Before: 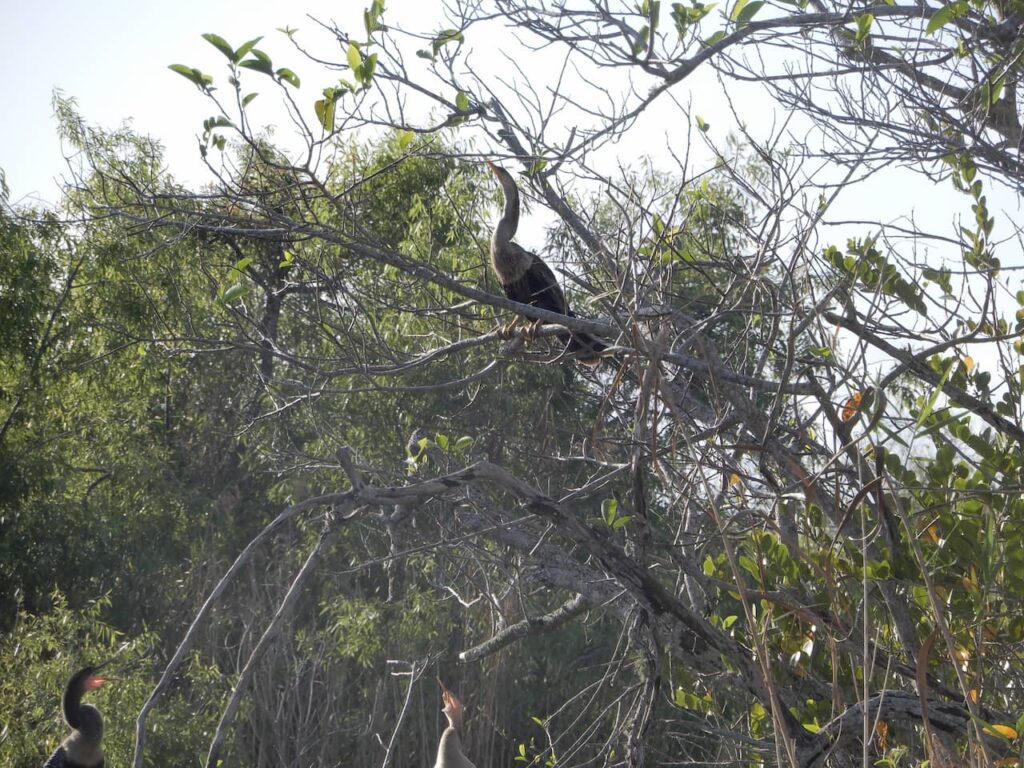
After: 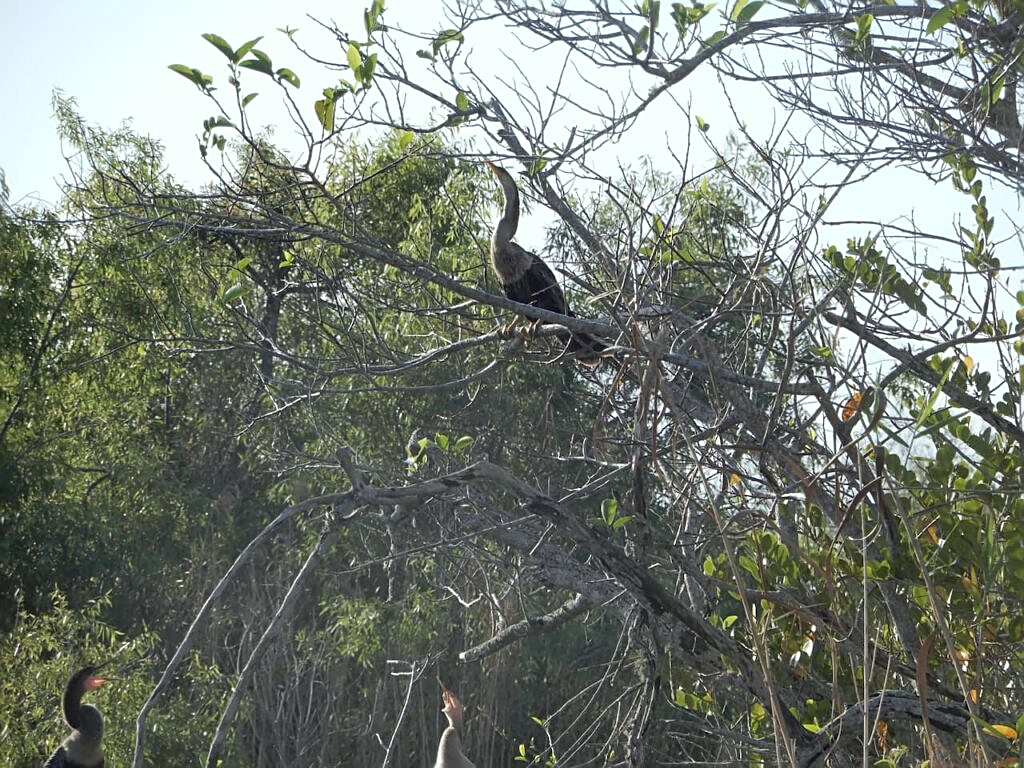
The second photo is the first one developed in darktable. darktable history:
sharpen: on, module defaults
color calibration: illuminant Planckian (black body), x 0.351, y 0.352, temperature 4794.27 K
